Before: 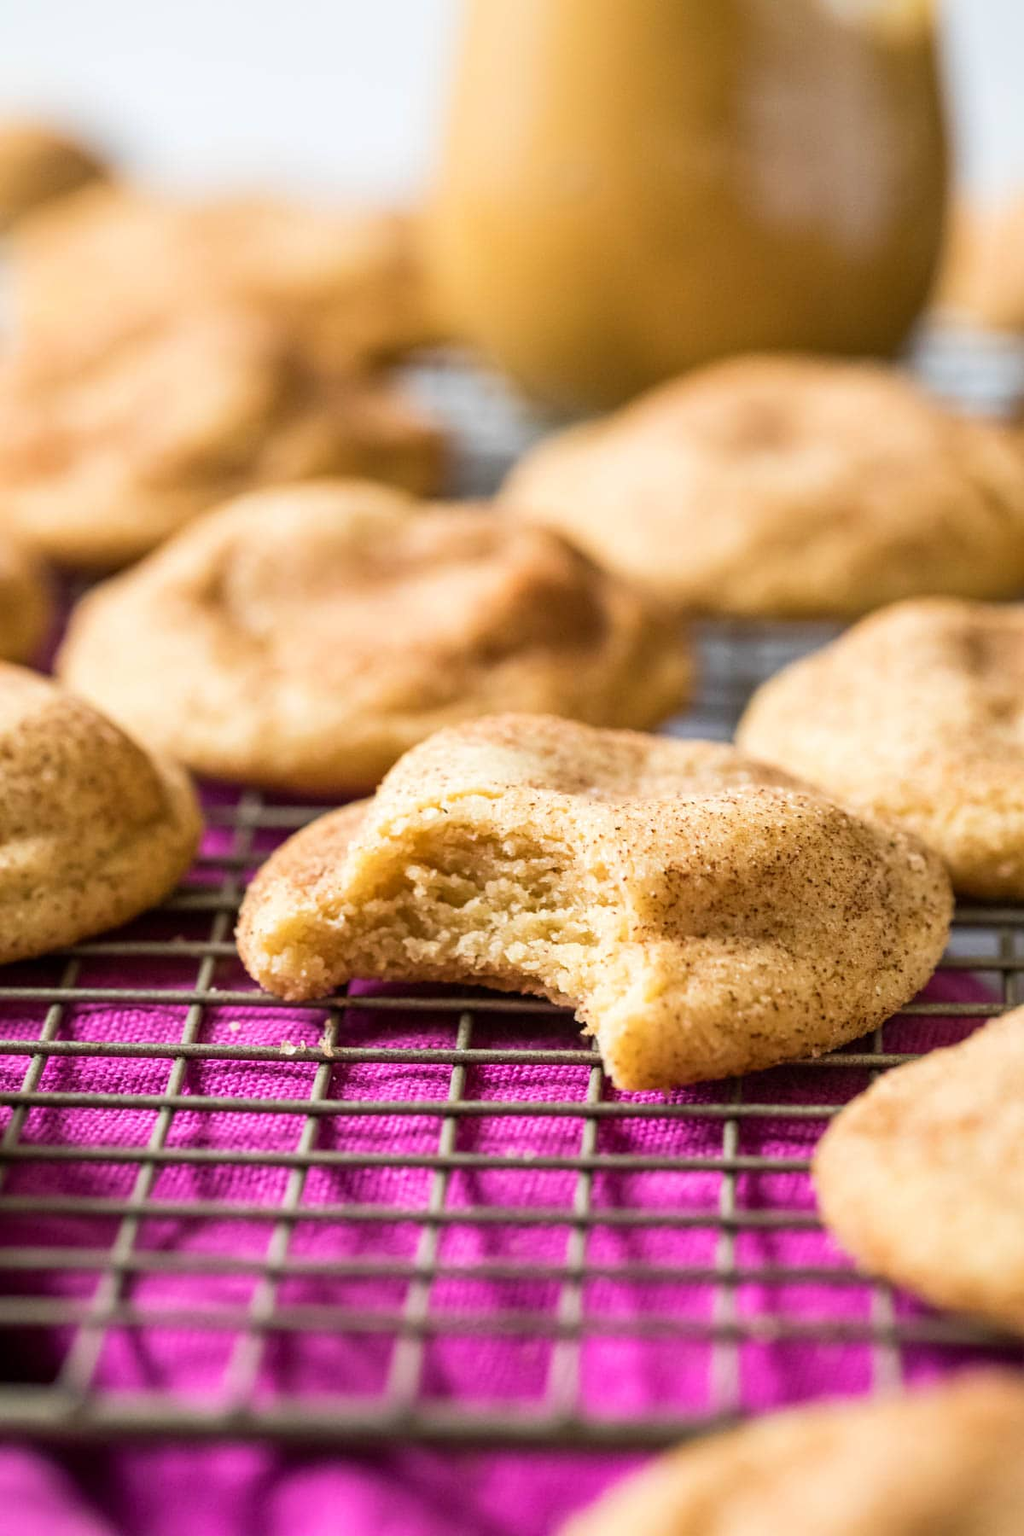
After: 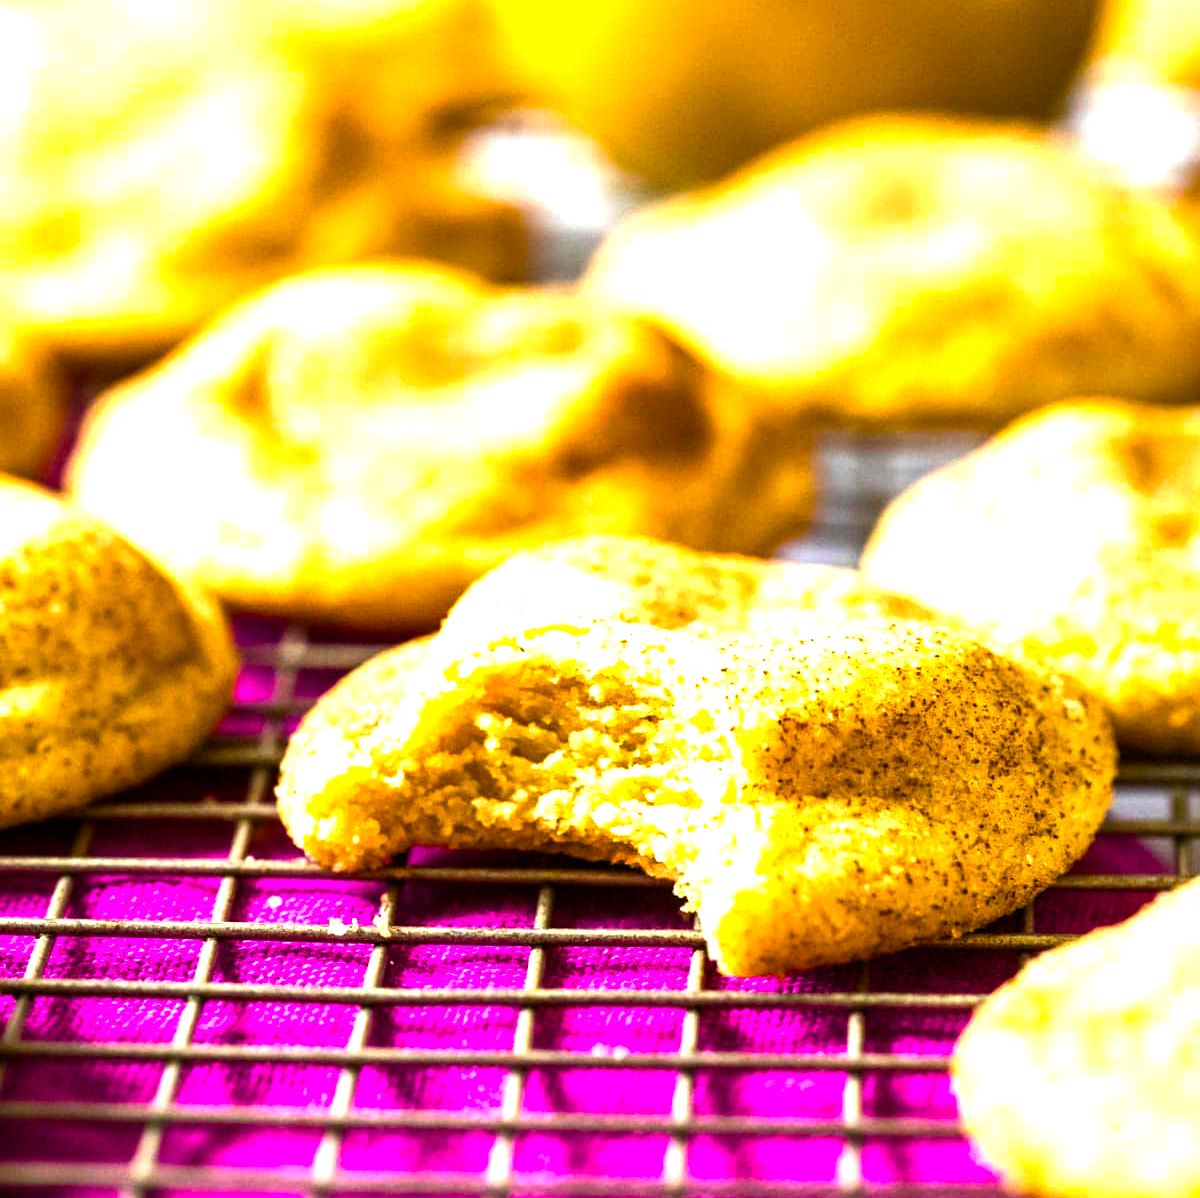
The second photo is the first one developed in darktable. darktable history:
crop: top 16.752%, bottom 16.679%
color balance rgb: power › hue 71.58°, linear chroma grading › global chroma 14.53%, perceptual saturation grading › global saturation 34.944%, perceptual saturation grading › highlights -25.072%, perceptual saturation grading › shadows 26.144%, perceptual brilliance grading › highlights 47.868%, perceptual brilliance grading › mid-tones 22.892%, perceptual brilliance grading › shadows -6.294%, global vibrance 19.819%
color correction: highlights b* 3.02
